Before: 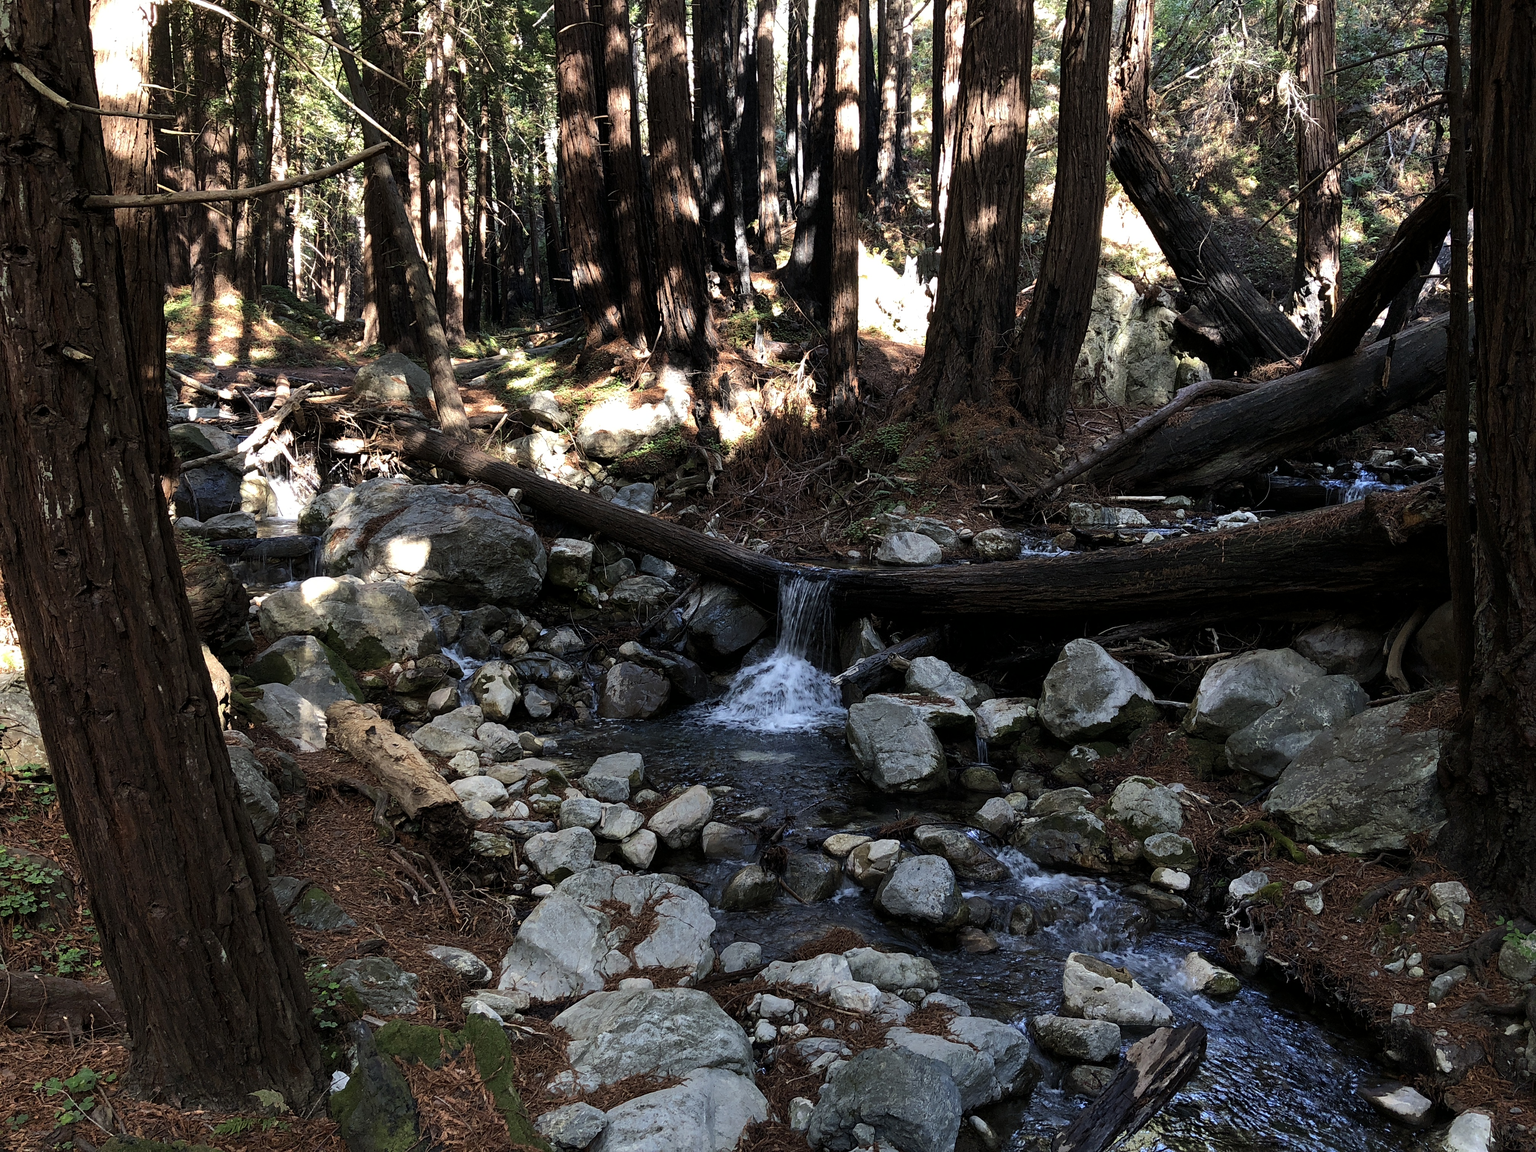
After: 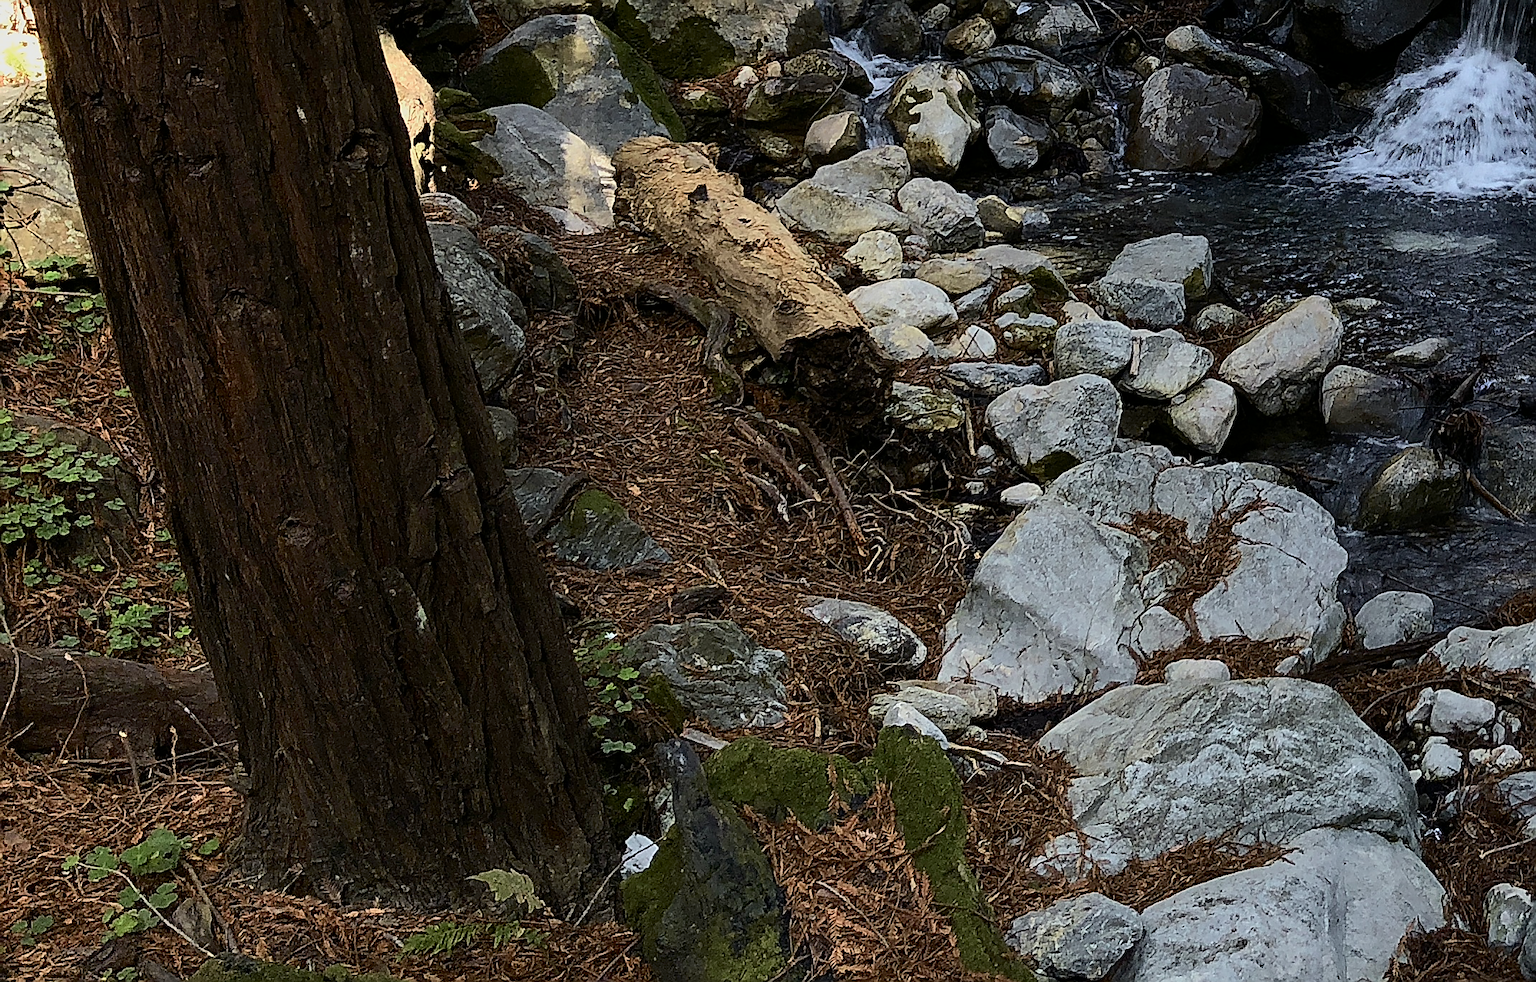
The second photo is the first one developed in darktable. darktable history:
tone curve: curves: ch0 [(0, 0) (0.091, 0.066) (0.184, 0.16) (0.491, 0.519) (0.748, 0.765) (1, 0.919)]; ch1 [(0, 0) (0.179, 0.173) (0.322, 0.32) (0.424, 0.424) (0.502, 0.5) (0.56, 0.575) (0.631, 0.675) (0.777, 0.806) (1, 1)]; ch2 [(0, 0) (0.434, 0.447) (0.497, 0.498) (0.539, 0.566) (0.676, 0.691) (1, 1)], color space Lab, independent channels, preserve colors none
crop and rotate: top 54.498%, right 46.871%, bottom 0.167%
sharpen: radius 1.426, amount 1.266, threshold 0.676
